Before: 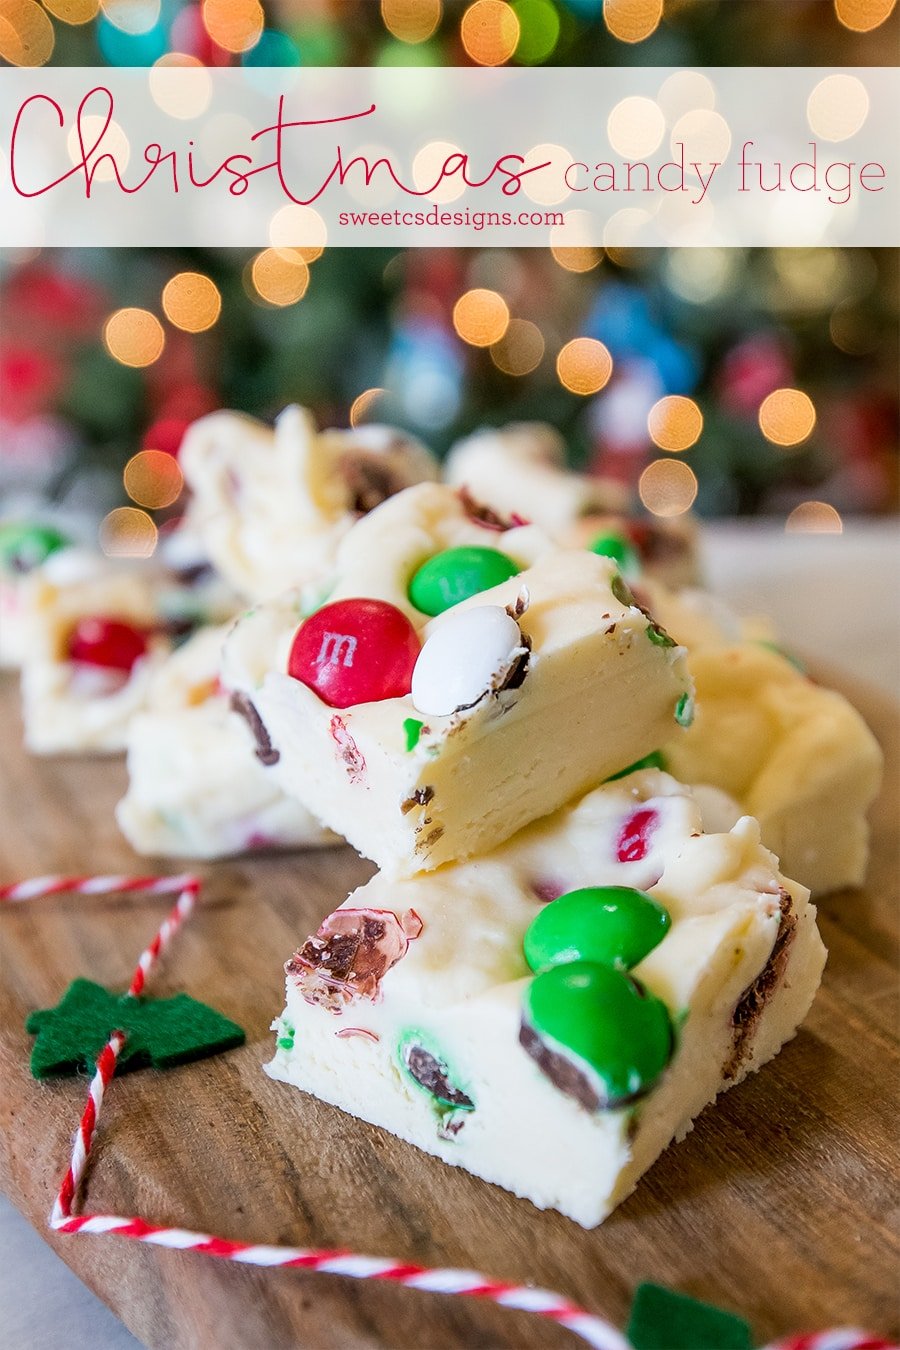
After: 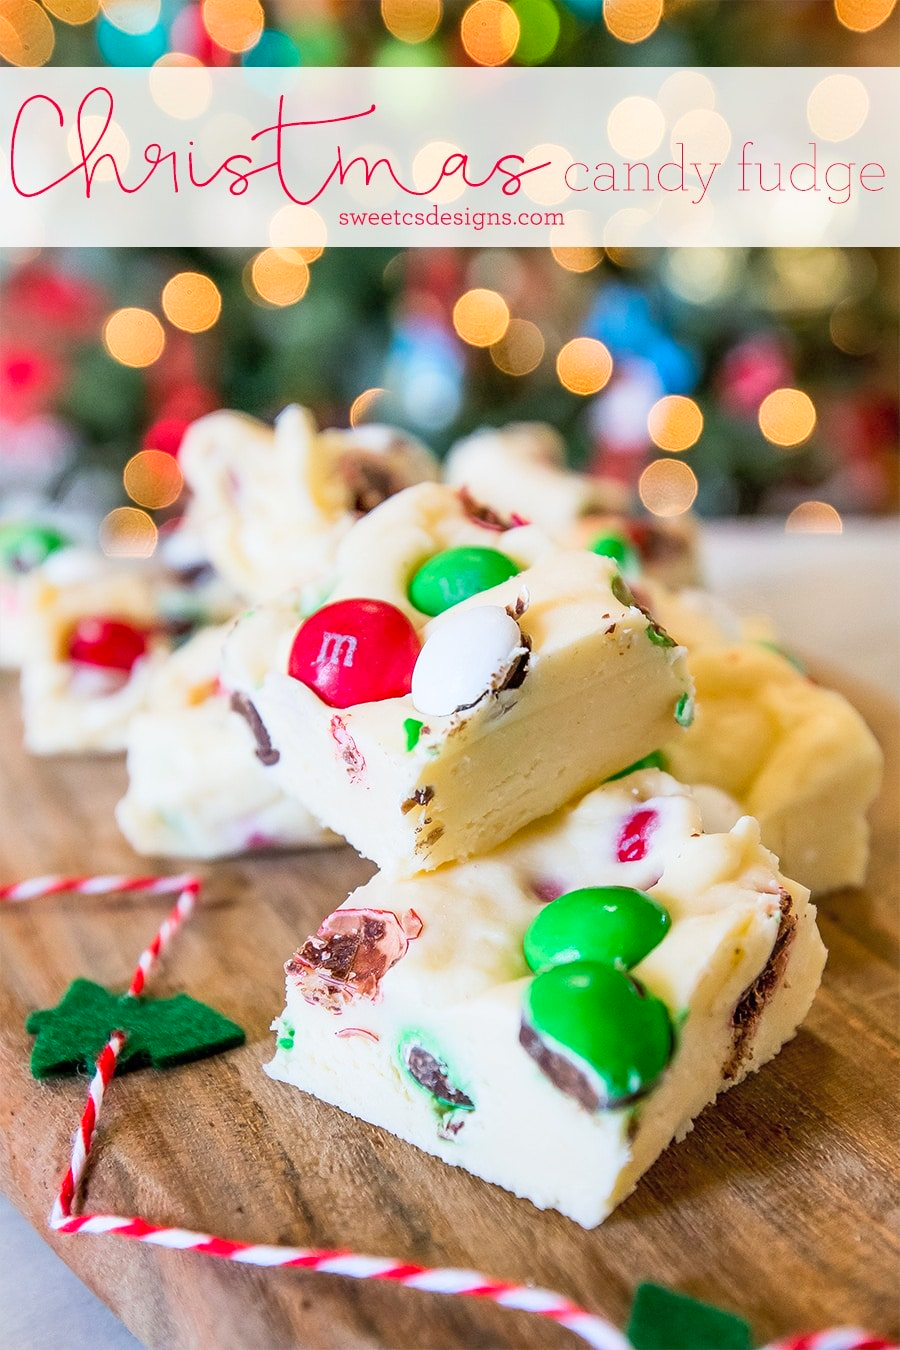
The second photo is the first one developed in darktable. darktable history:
tone curve: curves: ch0 [(0, 0) (0.055, 0.057) (0.258, 0.307) (0.434, 0.543) (0.517, 0.657) (0.745, 0.874) (1, 1)]; ch1 [(0, 0) (0.346, 0.307) (0.418, 0.383) (0.46, 0.439) (0.482, 0.493) (0.502, 0.503) (0.517, 0.514) (0.55, 0.561) (0.588, 0.603) (0.646, 0.688) (1, 1)]; ch2 [(0, 0) (0.346, 0.34) (0.431, 0.45) (0.485, 0.499) (0.5, 0.503) (0.527, 0.525) (0.545, 0.562) (0.679, 0.706) (1, 1)], color space Lab, linked channels, preserve colors none
shadows and highlights: highlights color adjustment 0.717%
